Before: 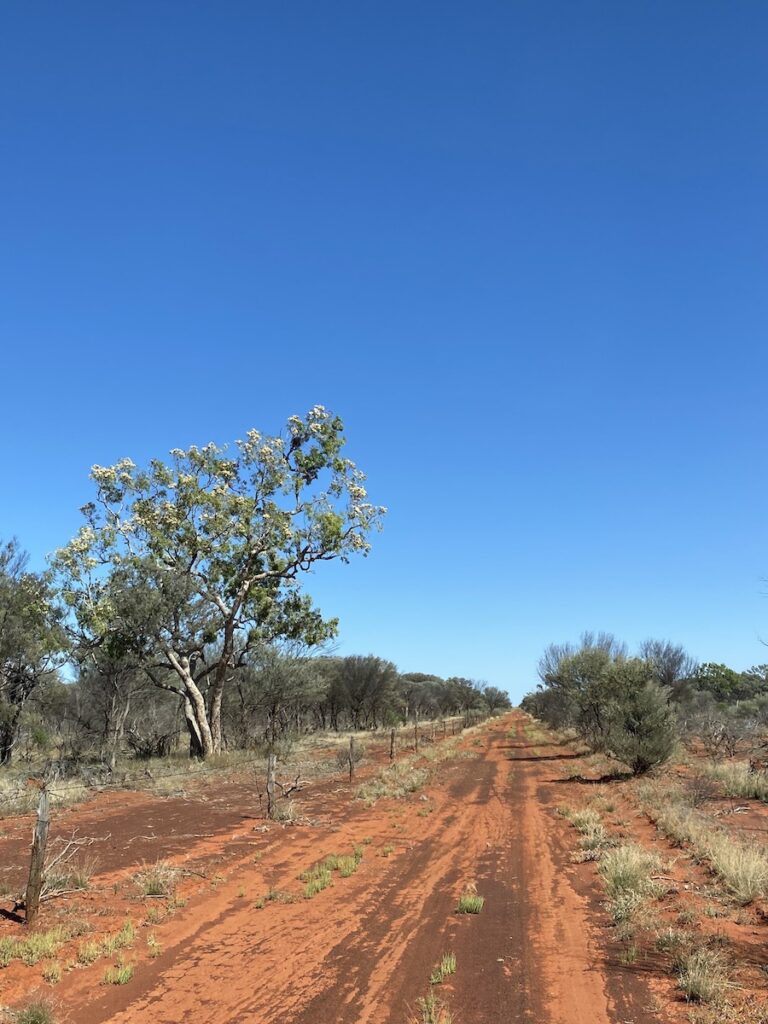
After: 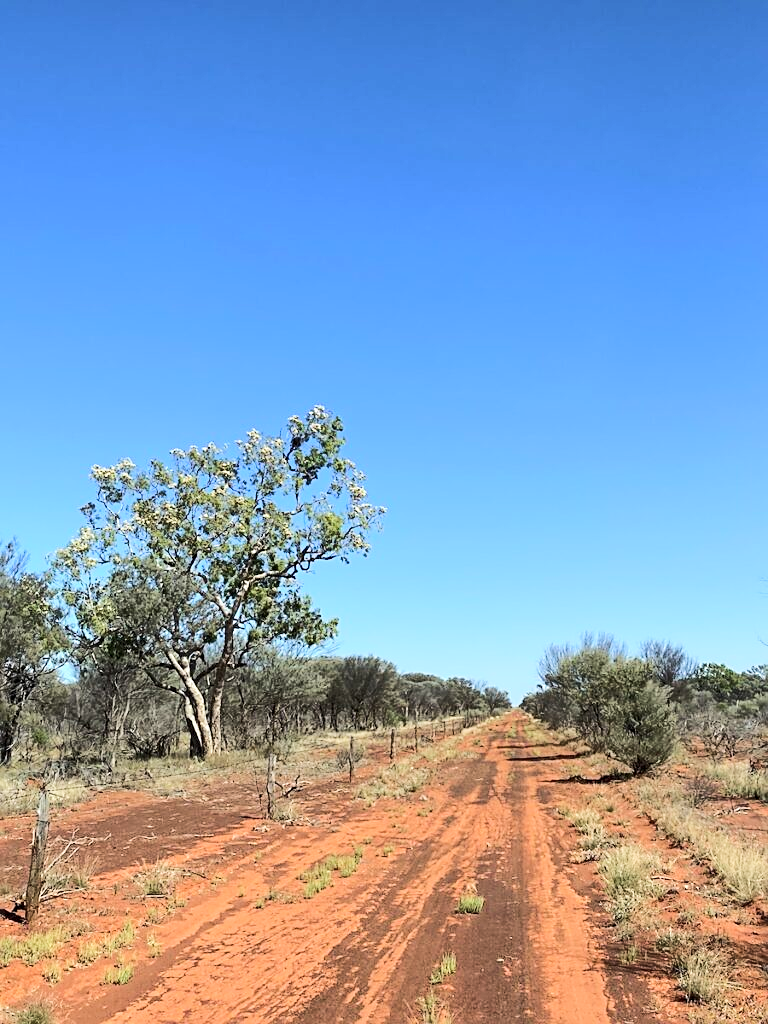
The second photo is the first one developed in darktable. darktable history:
sharpen: on, module defaults
rgb curve: curves: ch0 [(0, 0) (0.284, 0.292) (0.505, 0.644) (1, 1)], compensate middle gray true
velvia: strength 10%
